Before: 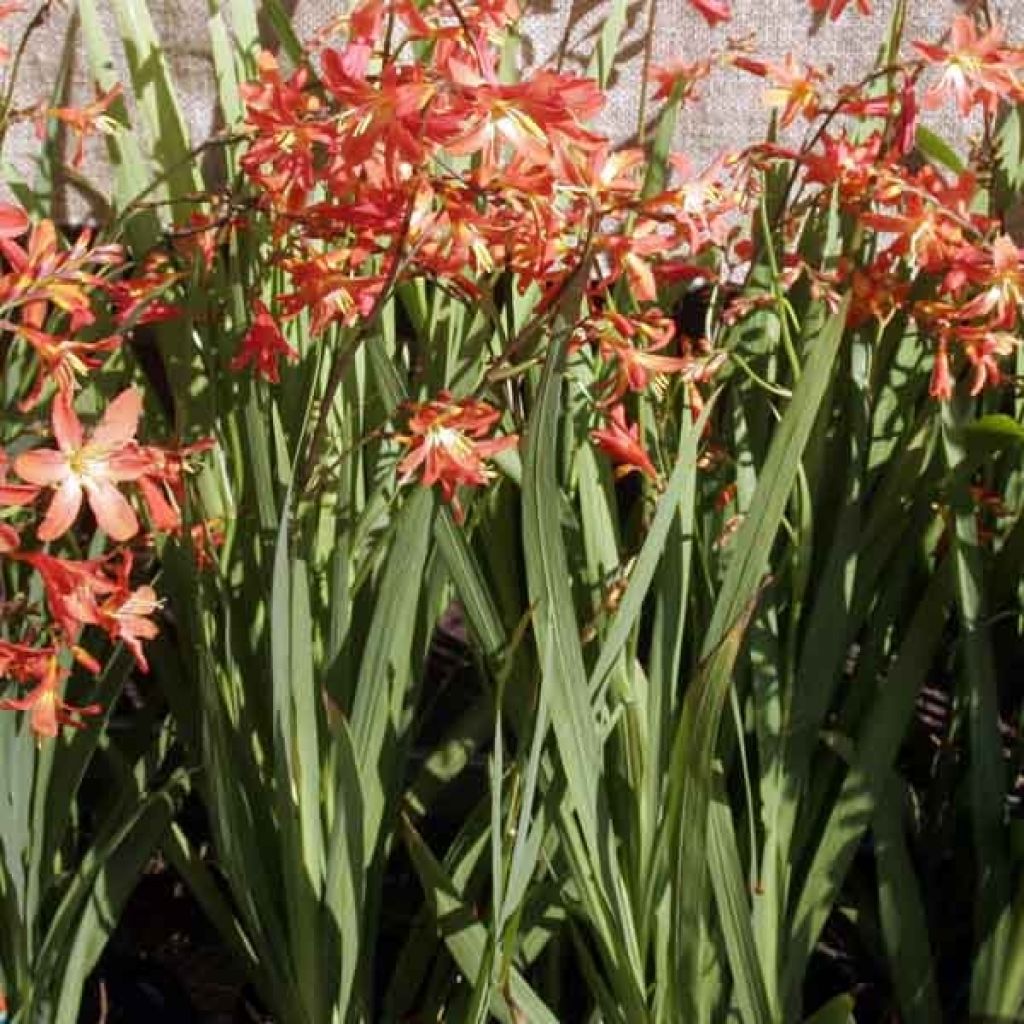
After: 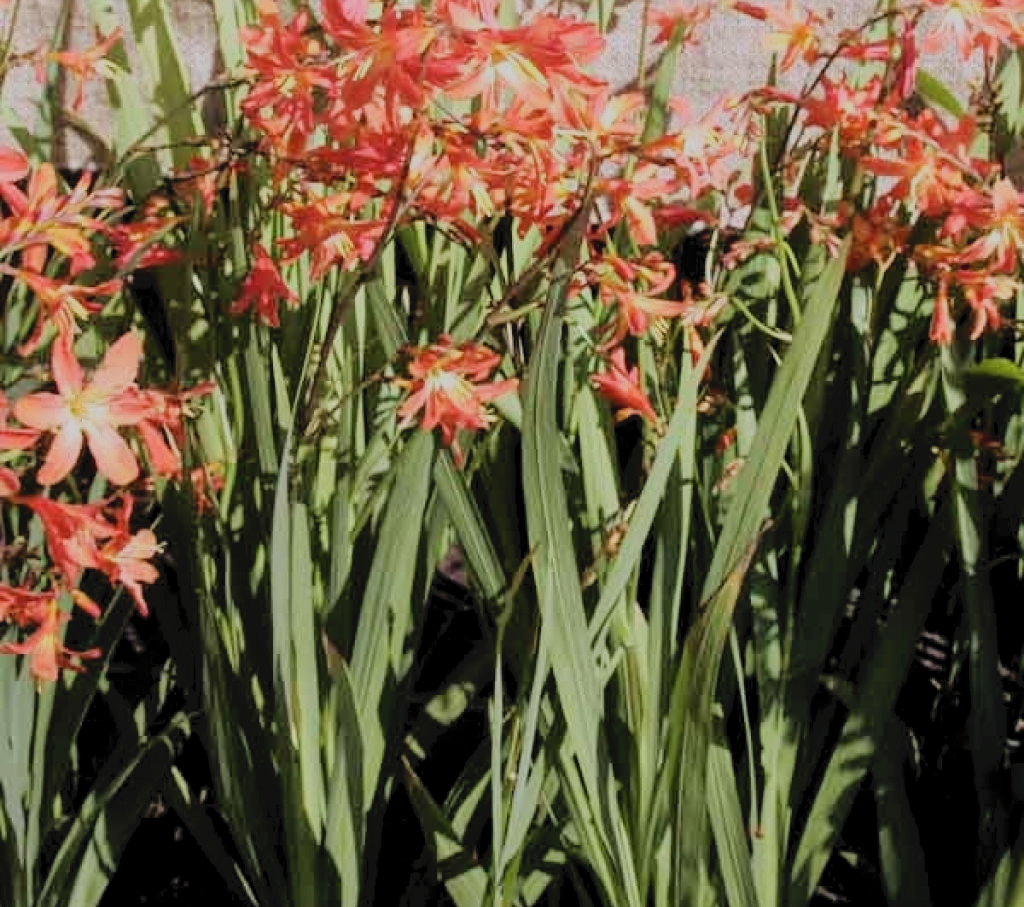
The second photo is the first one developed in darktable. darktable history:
filmic rgb: black relative exposure -7.56 EV, white relative exposure 4.66 EV, target black luminance 0%, hardness 3.55, latitude 50.34%, contrast 1.037, highlights saturation mix 8.72%, shadows ↔ highlights balance -0.167%
tone curve: curves: ch0 [(0, 0) (0.003, 0.048) (0.011, 0.055) (0.025, 0.065) (0.044, 0.089) (0.069, 0.111) (0.1, 0.132) (0.136, 0.163) (0.177, 0.21) (0.224, 0.259) (0.277, 0.323) (0.335, 0.385) (0.399, 0.442) (0.468, 0.508) (0.543, 0.578) (0.623, 0.648) (0.709, 0.716) (0.801, 0.781) (0.898, 0.845) (1, 1)], color space Lab, independent channels, preserve colors none
crop and rotate: top 5.498%, bottom 5.927%
